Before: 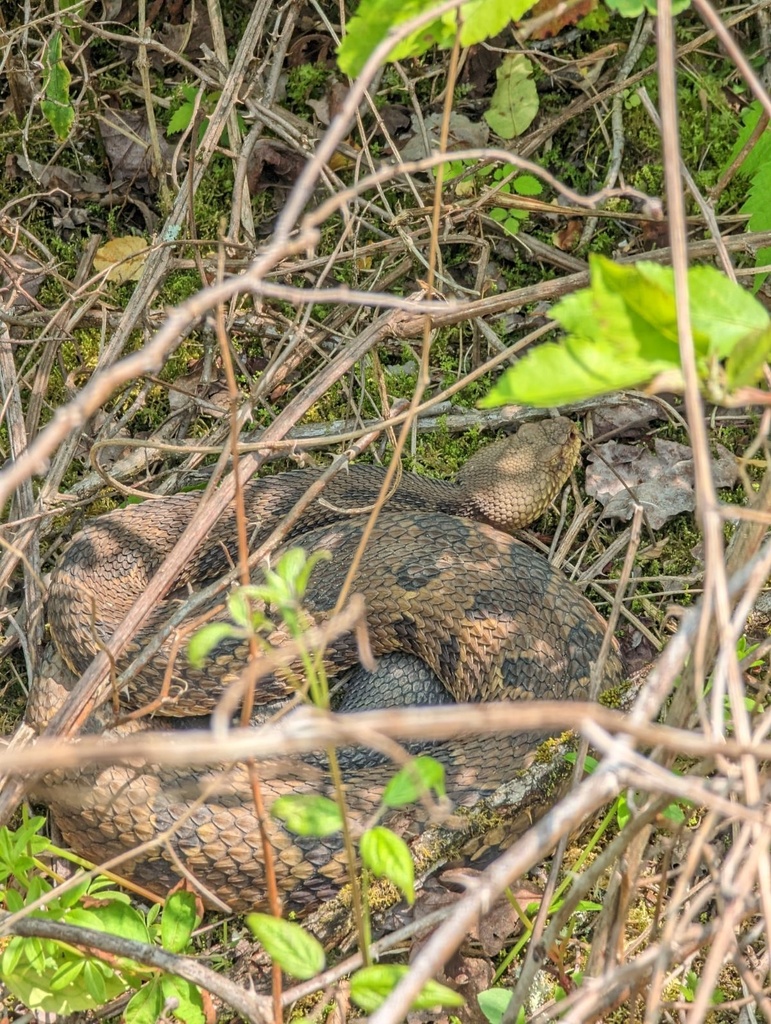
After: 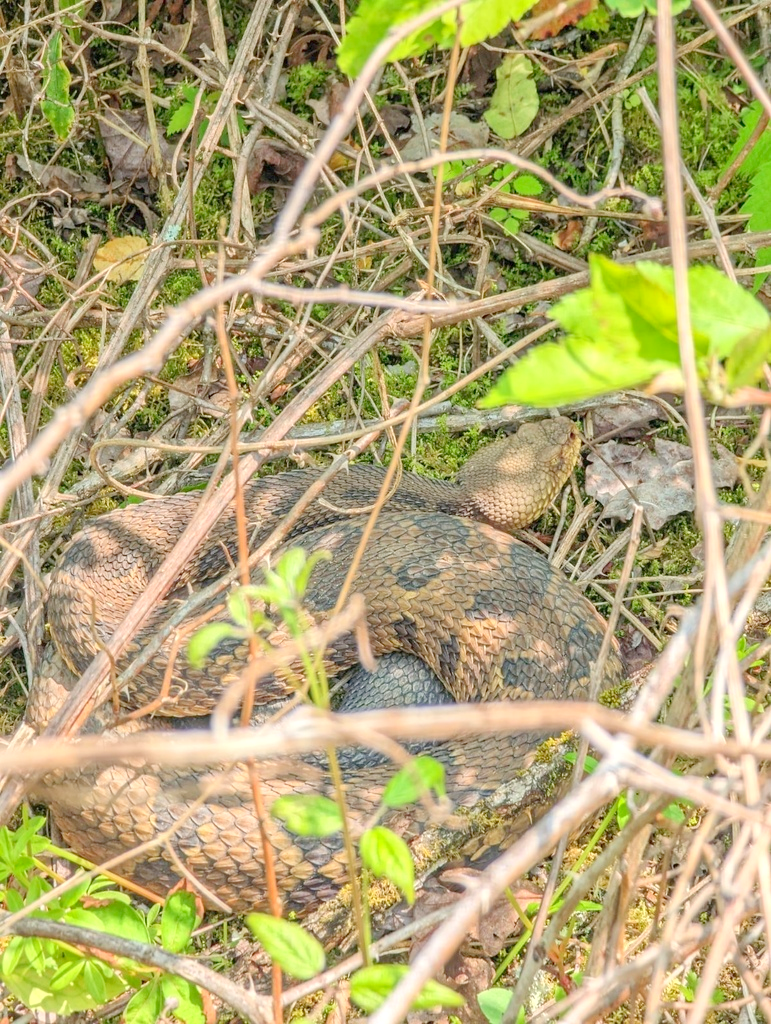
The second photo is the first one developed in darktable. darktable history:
levels: levels [0, 0.397, 0.955]
